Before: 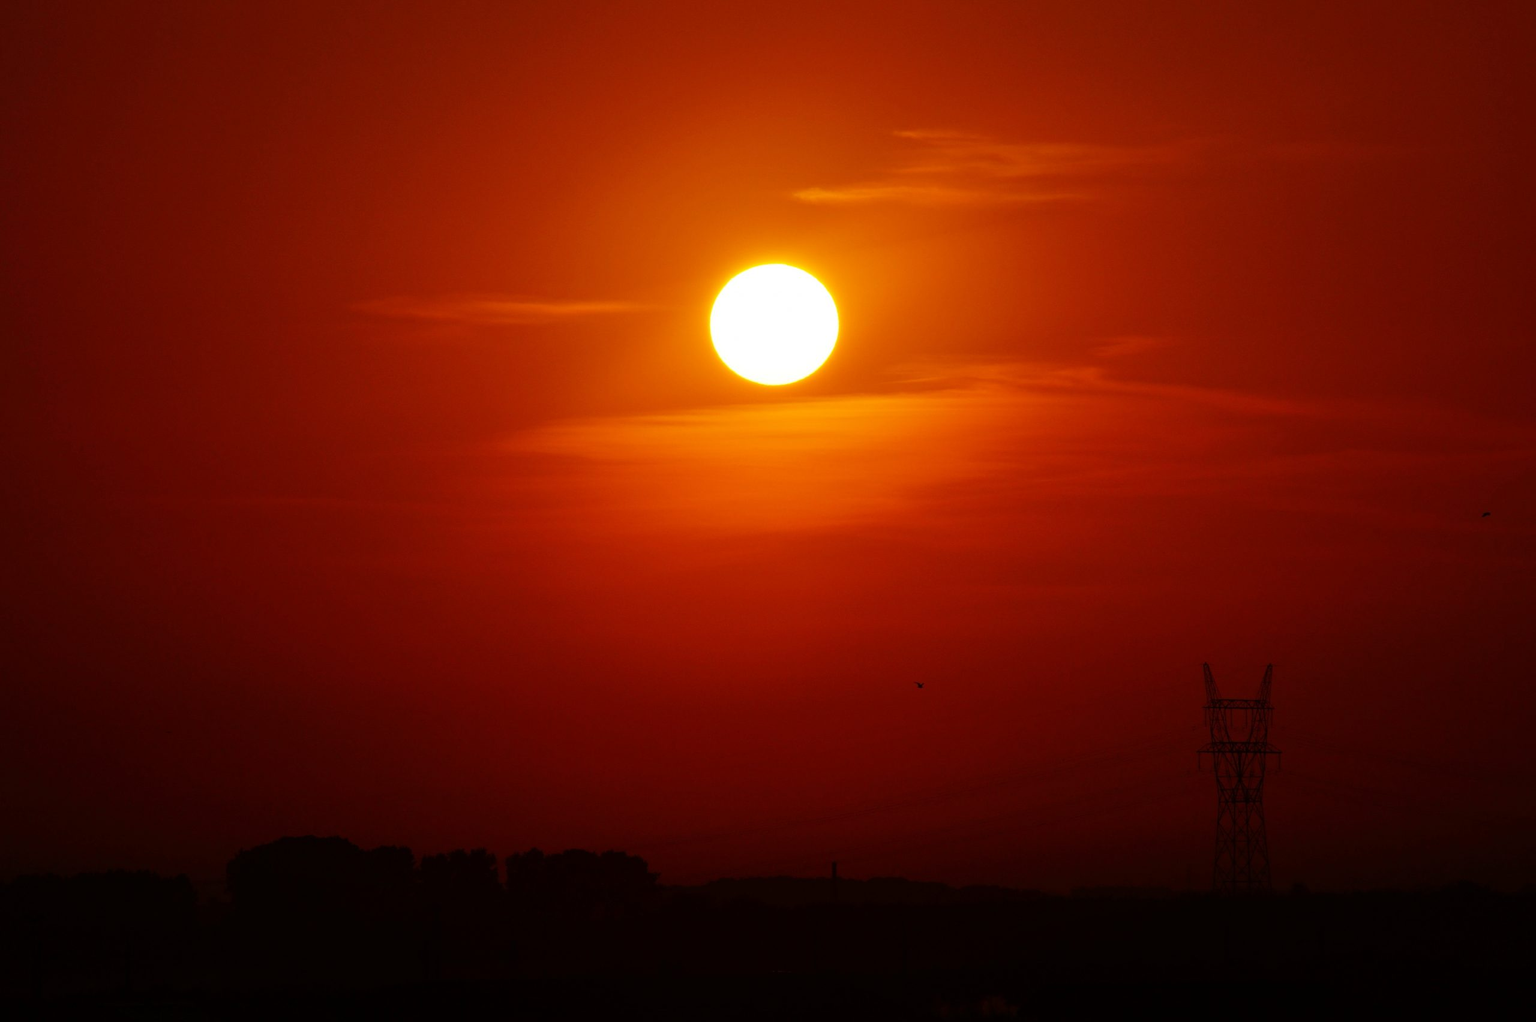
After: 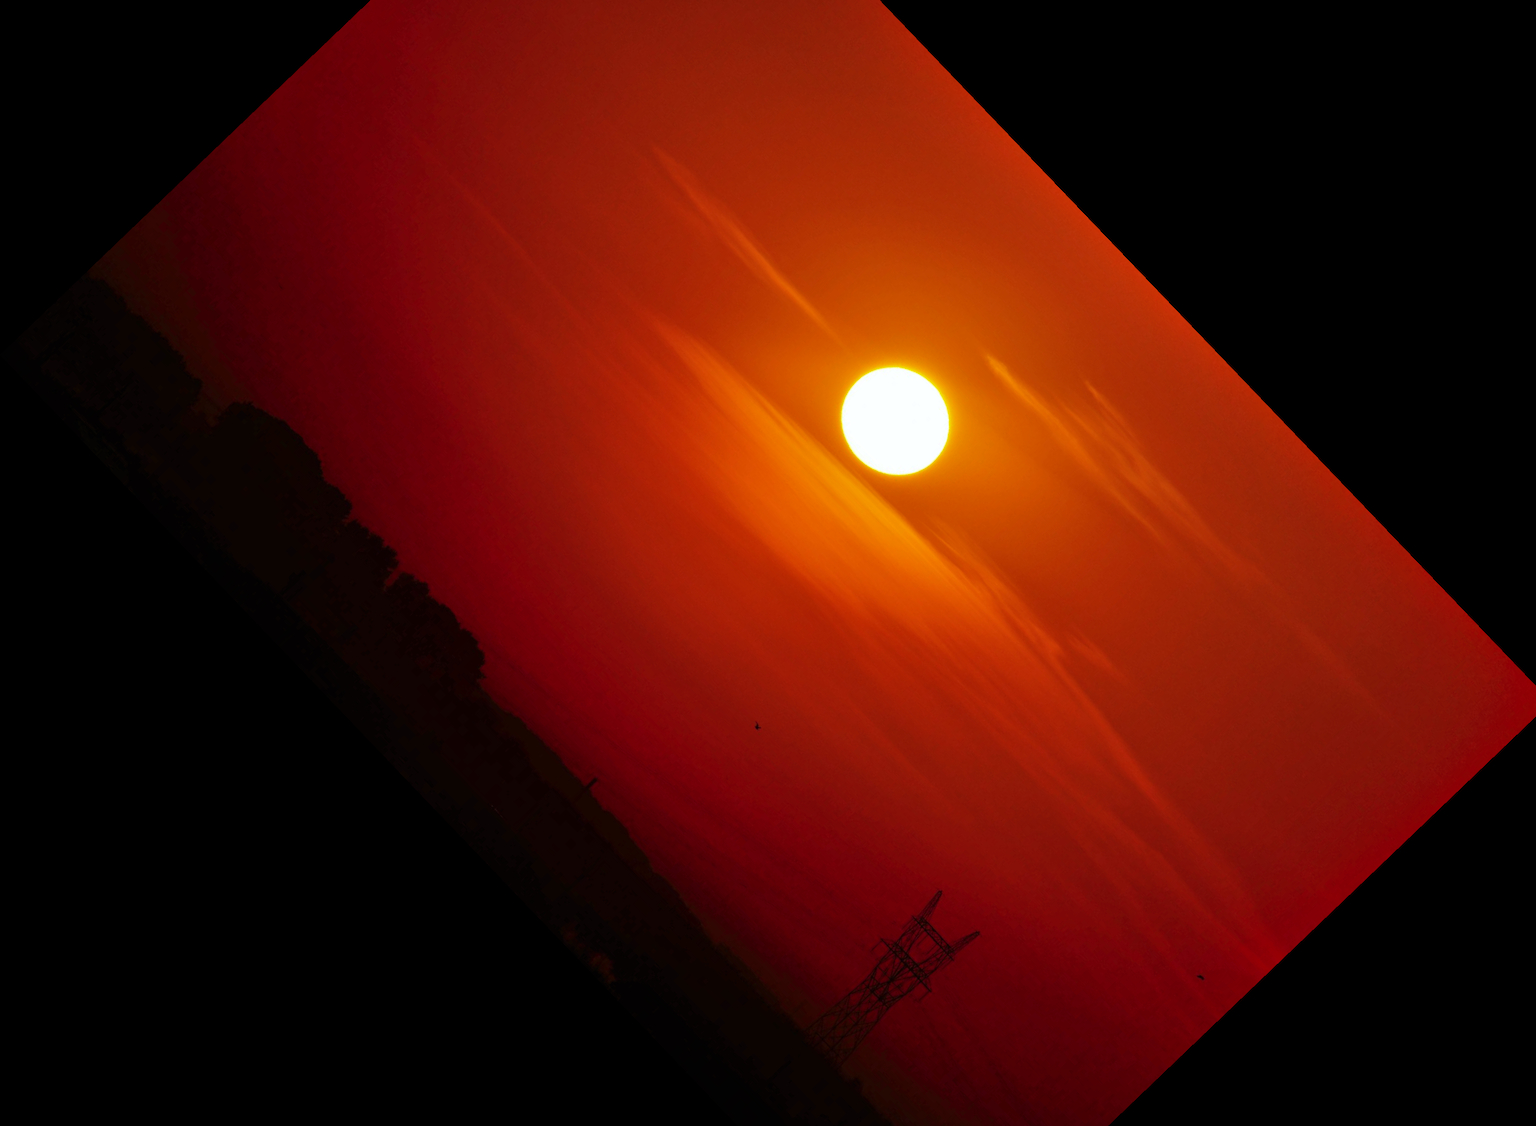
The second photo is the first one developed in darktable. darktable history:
shadows and highlights: low approximation 0.01, soften with gaussian
crop and rotate: angle -46.26°, top 16.234%, right 0.912%, bottom 11.704%
white balance: red 0.986, blue 1.01
